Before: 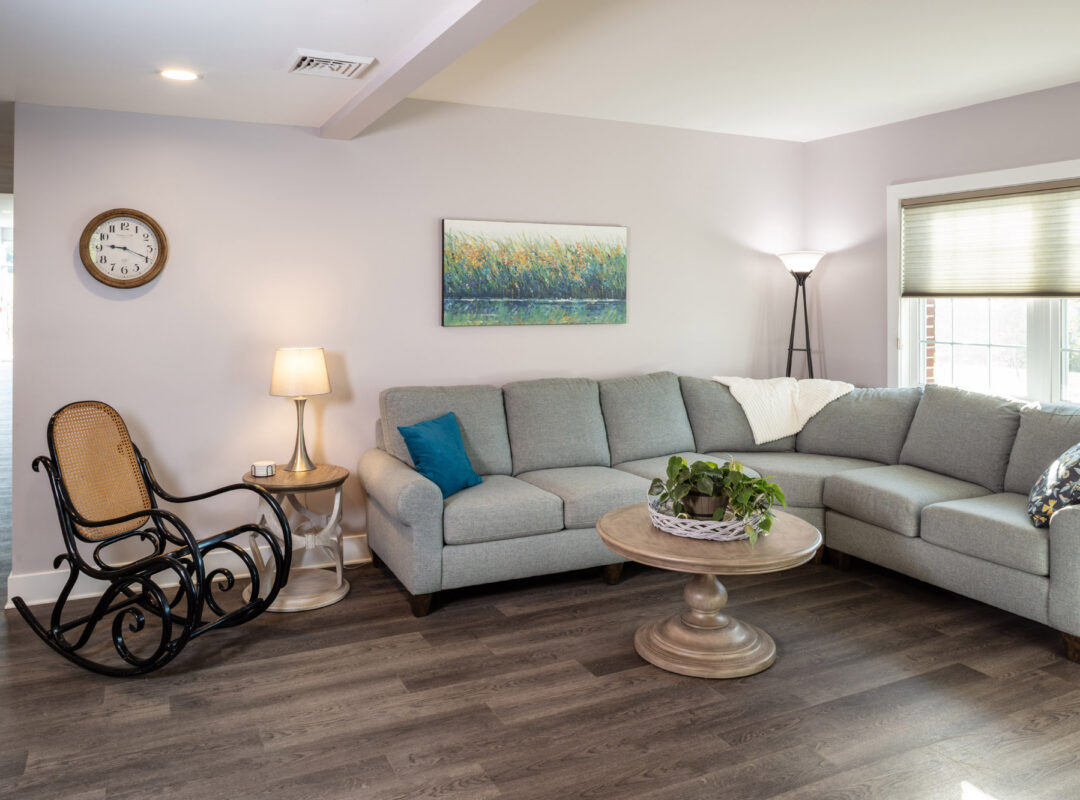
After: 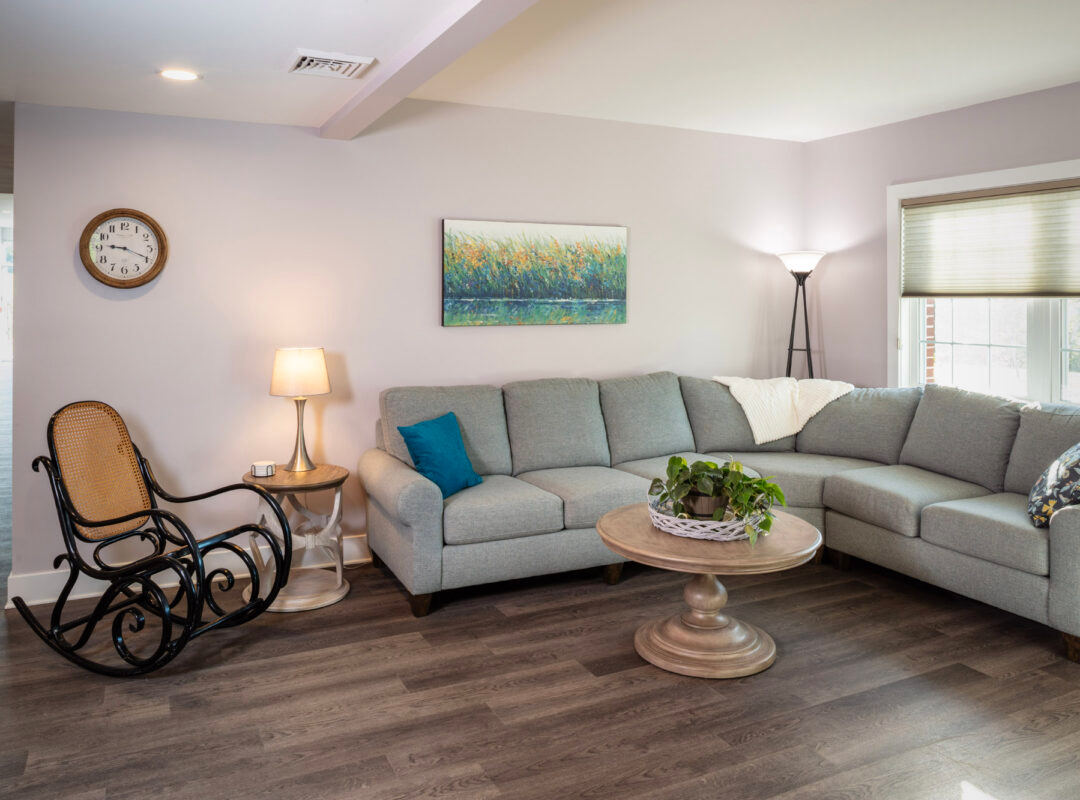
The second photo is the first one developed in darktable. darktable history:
vignetting: fall-off start 96.92%, fall-off radius 99.37%, brightness -0.304, saturation -0.065, width/height ratio 0.613
